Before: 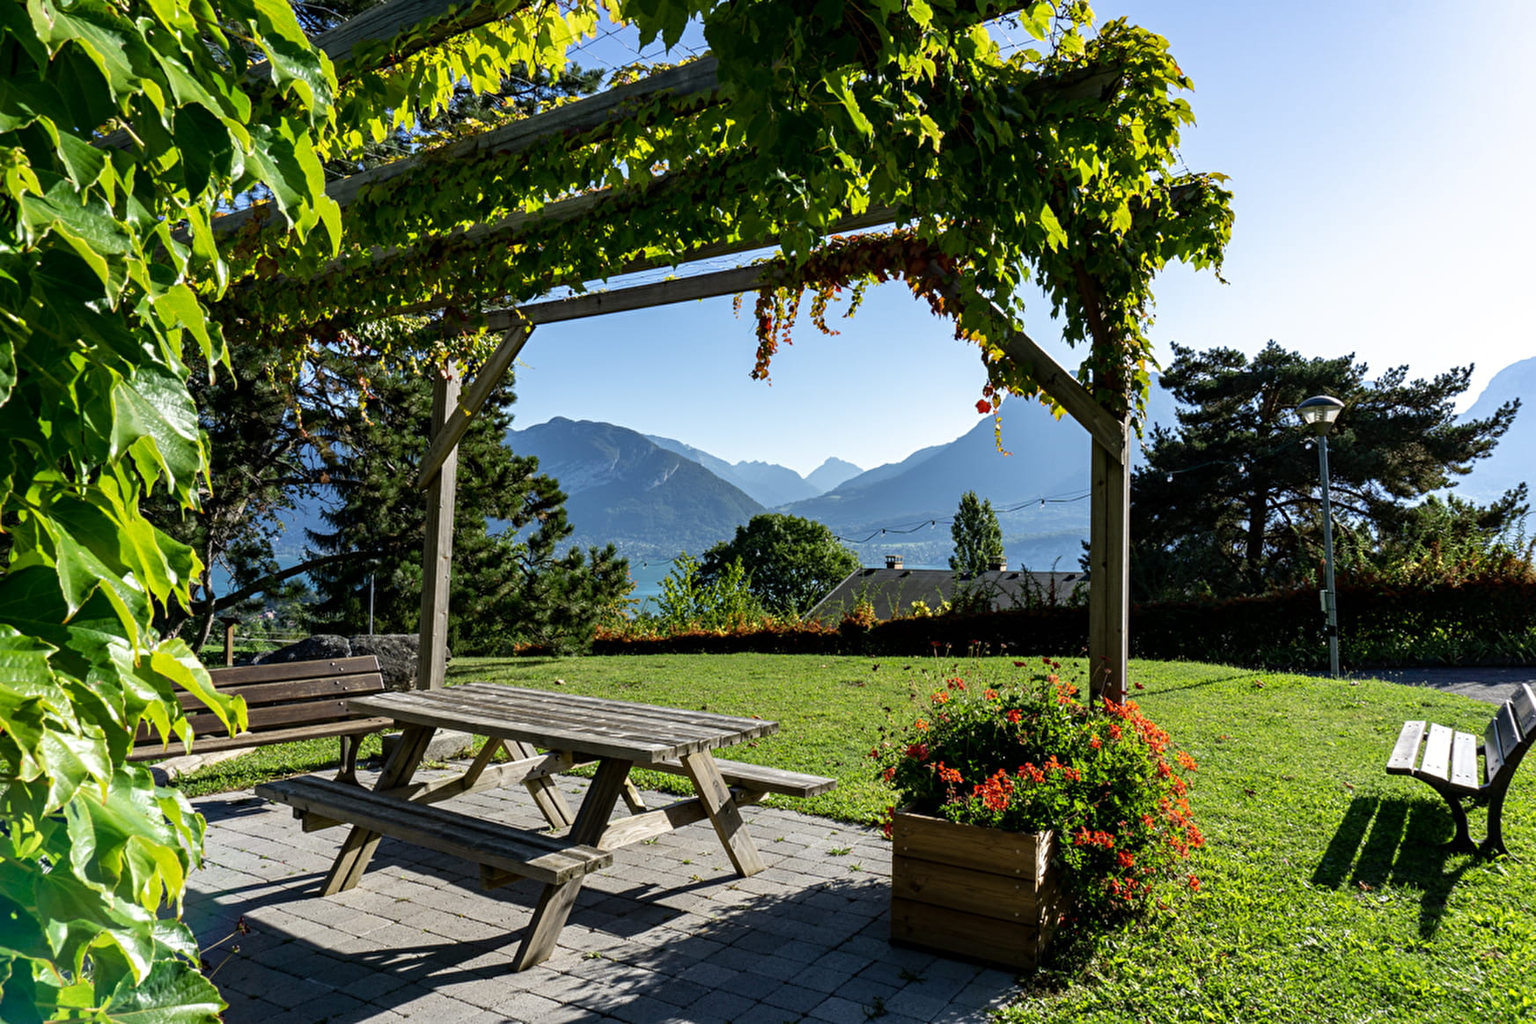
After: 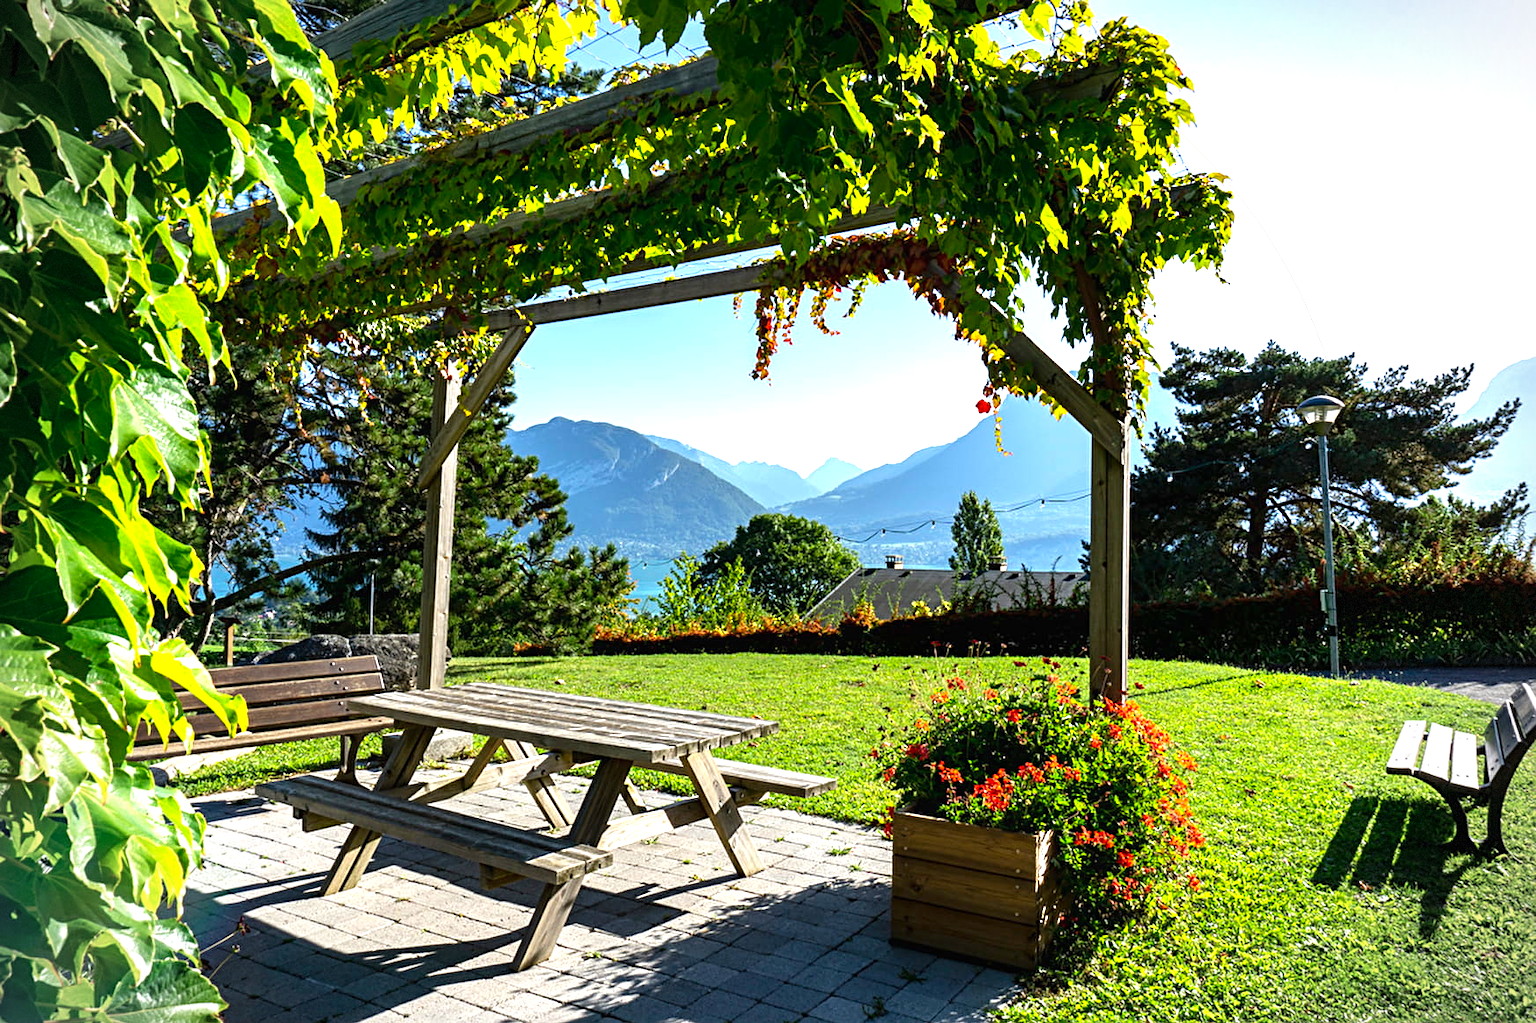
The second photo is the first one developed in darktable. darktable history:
contrast equalizer: octaves 7, y [[0.5, 0.5, 0.478, 0.5, 0.5, 0.5], [0.5 ×6], [0.5 ×6], [0 ×6], [0 ×6]]
vignetting: fall-off start 75.68%, width/height ratio 1.076, dithering 8-bit output, unbound false
exposure: black level correction 0, exposure 0.951 EV, compensate highlight preservation false
sharpen: amount 0.212
